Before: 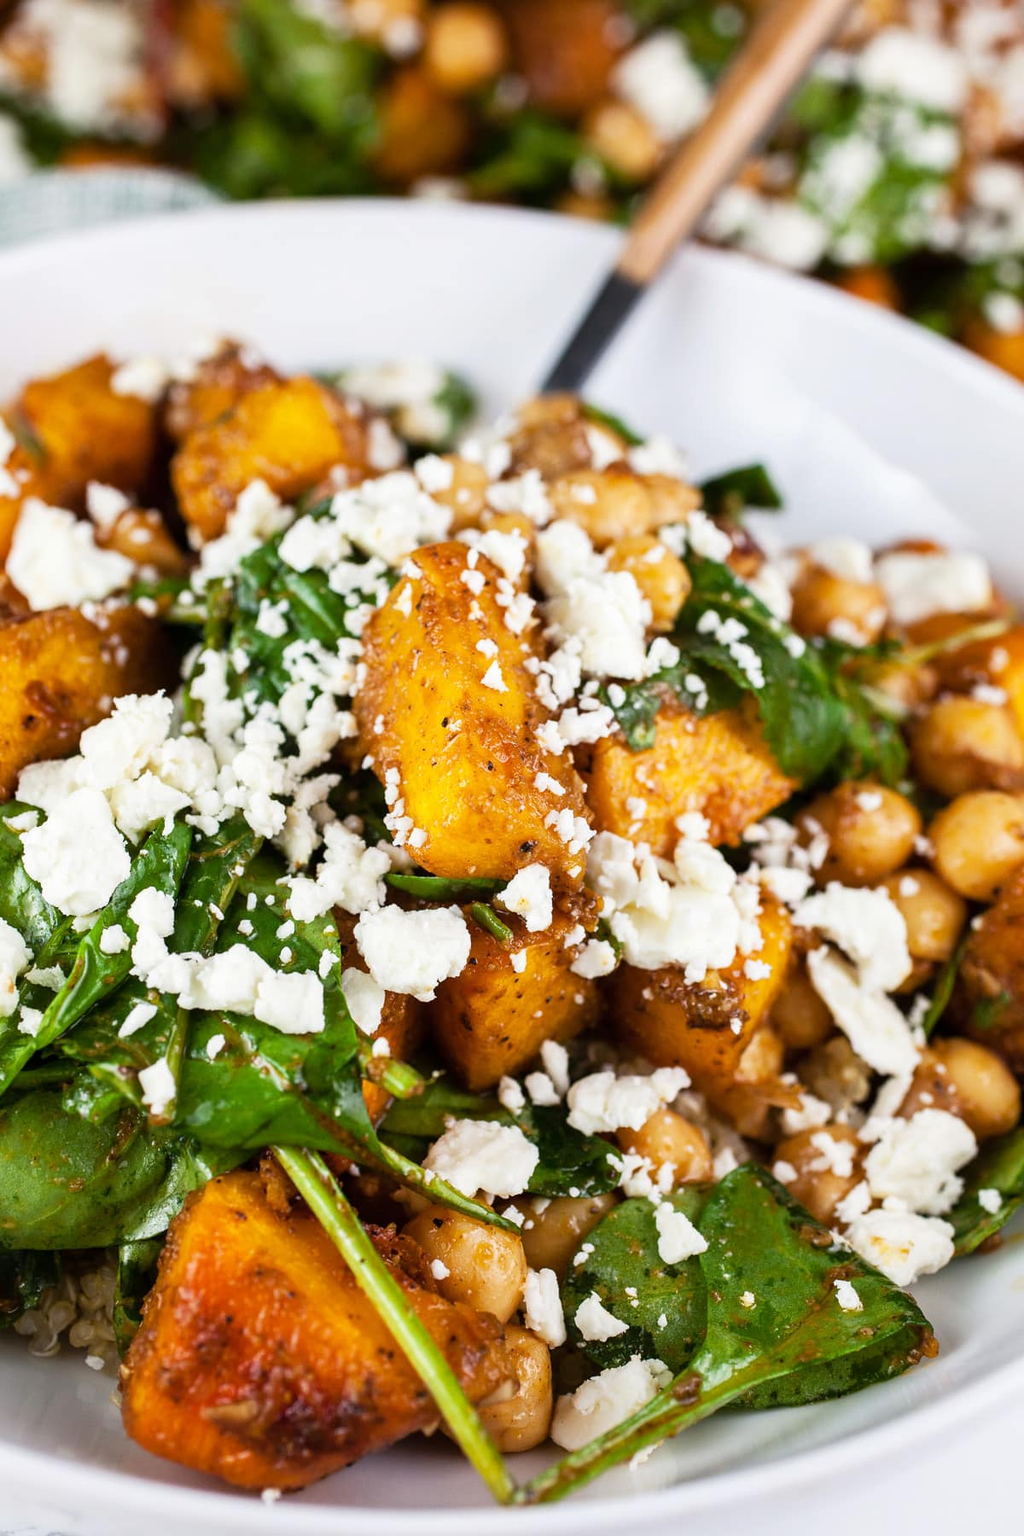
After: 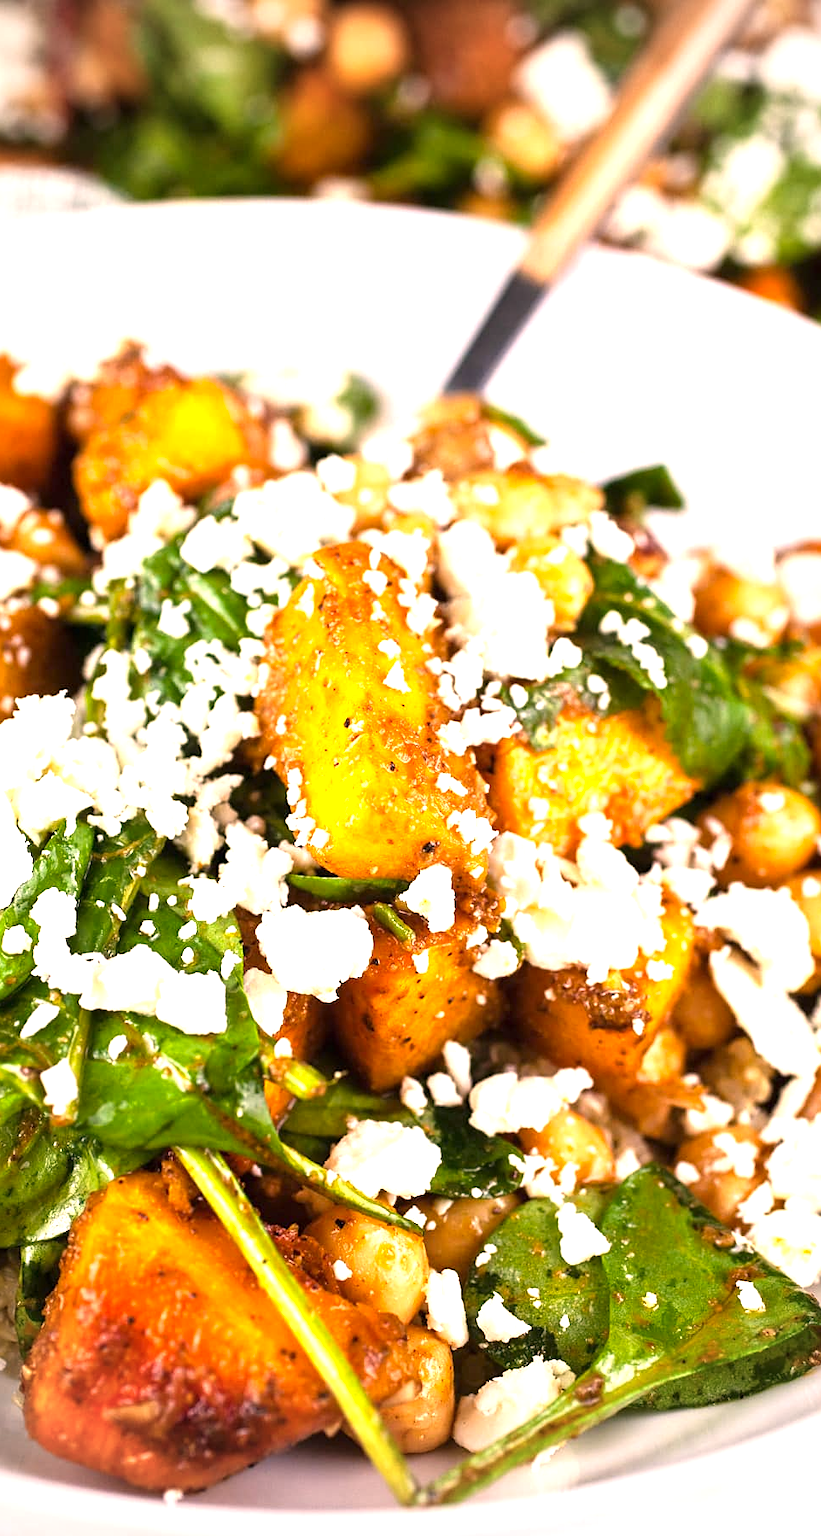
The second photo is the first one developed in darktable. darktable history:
sharpen: amount 0.2
vignetting: on, module defaults
exposure: black level correction 0, exposure 1 EV, compensate exposure bias true, compensate highlight preservation false
crop and rotate: left 9.597%, right 10.195%
color correction: highlights a* 11.96, highlights b* 11.58
